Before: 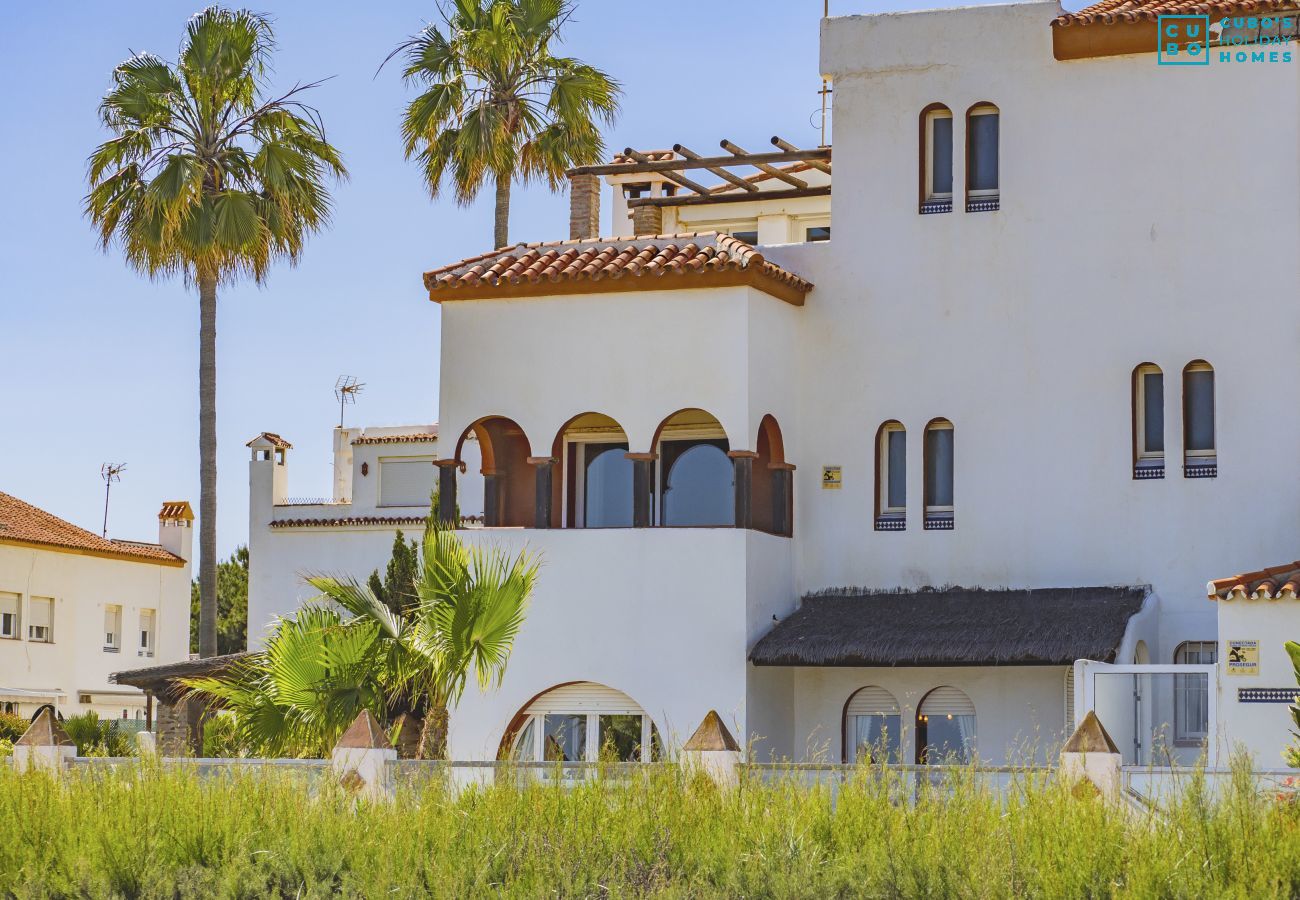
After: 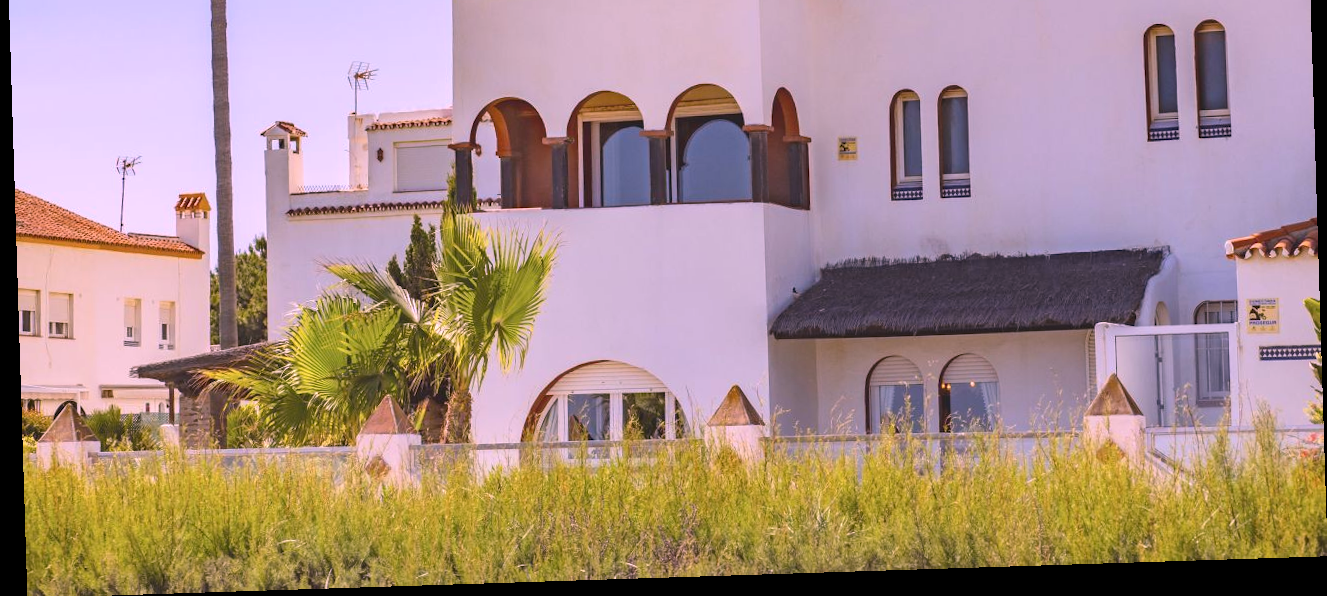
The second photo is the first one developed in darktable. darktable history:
white balance: red 1.188, blue 1.11
rotate and perspective: rotation -1.77°, lens shift (horizontal) 0.004, automatic cropping off
crop and rotate: top 36.435%
